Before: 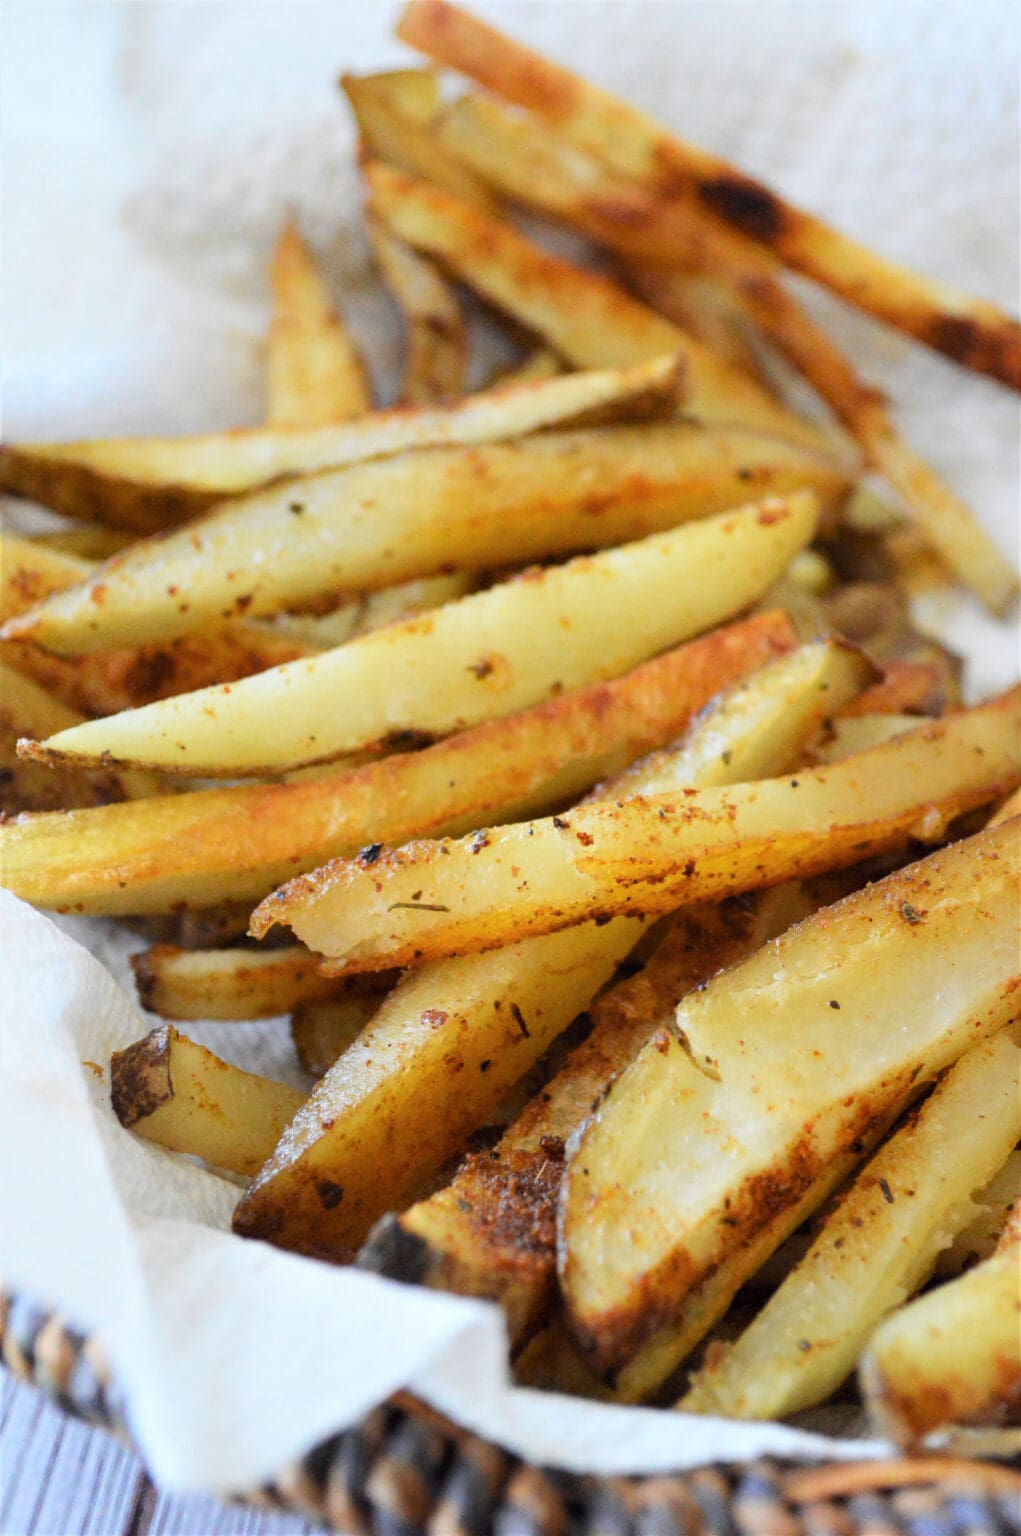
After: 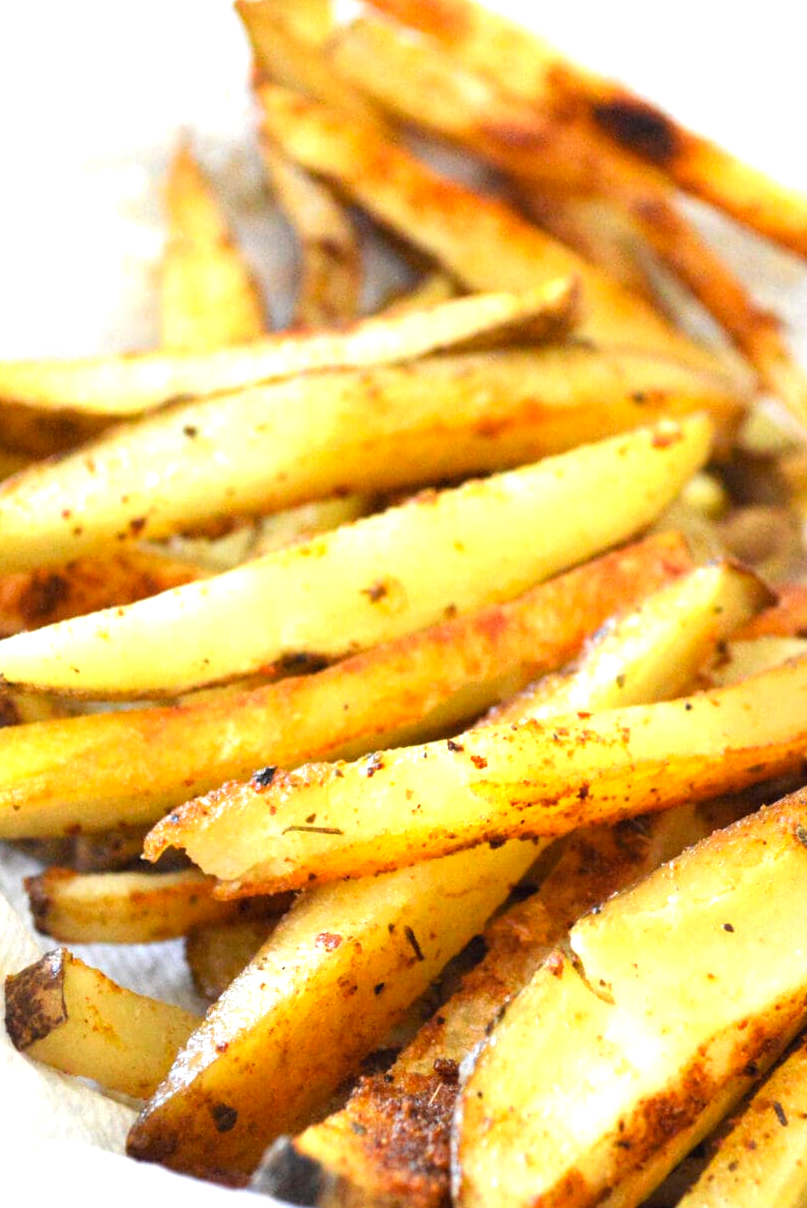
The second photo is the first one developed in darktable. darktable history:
contrast brightness saturation: saturation 0.128
exposure: black level correction 0, exposure 0.948 EV, compensate exposure bias true, compensate highlight preservation false
crop and rotate: left 10.505%, top 5.019%, right 10.4%, bottom 16.334%
